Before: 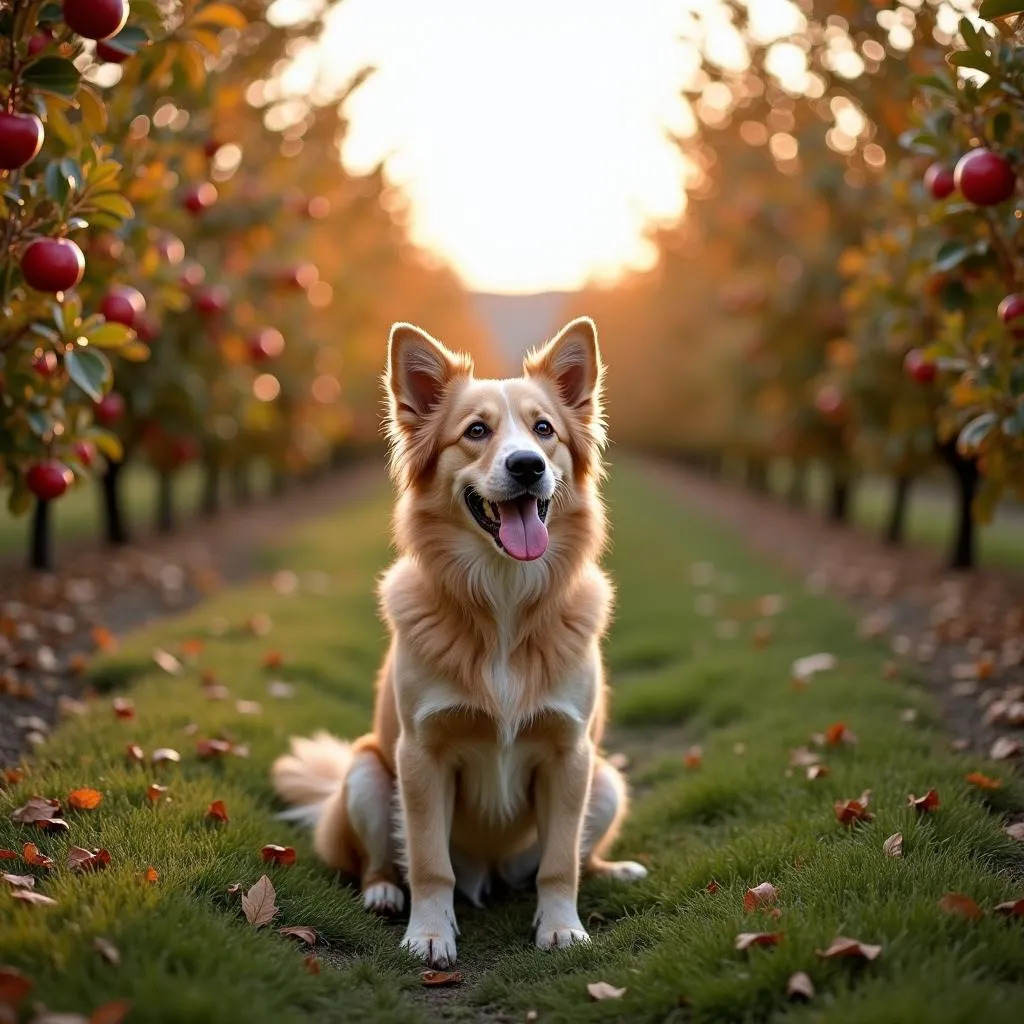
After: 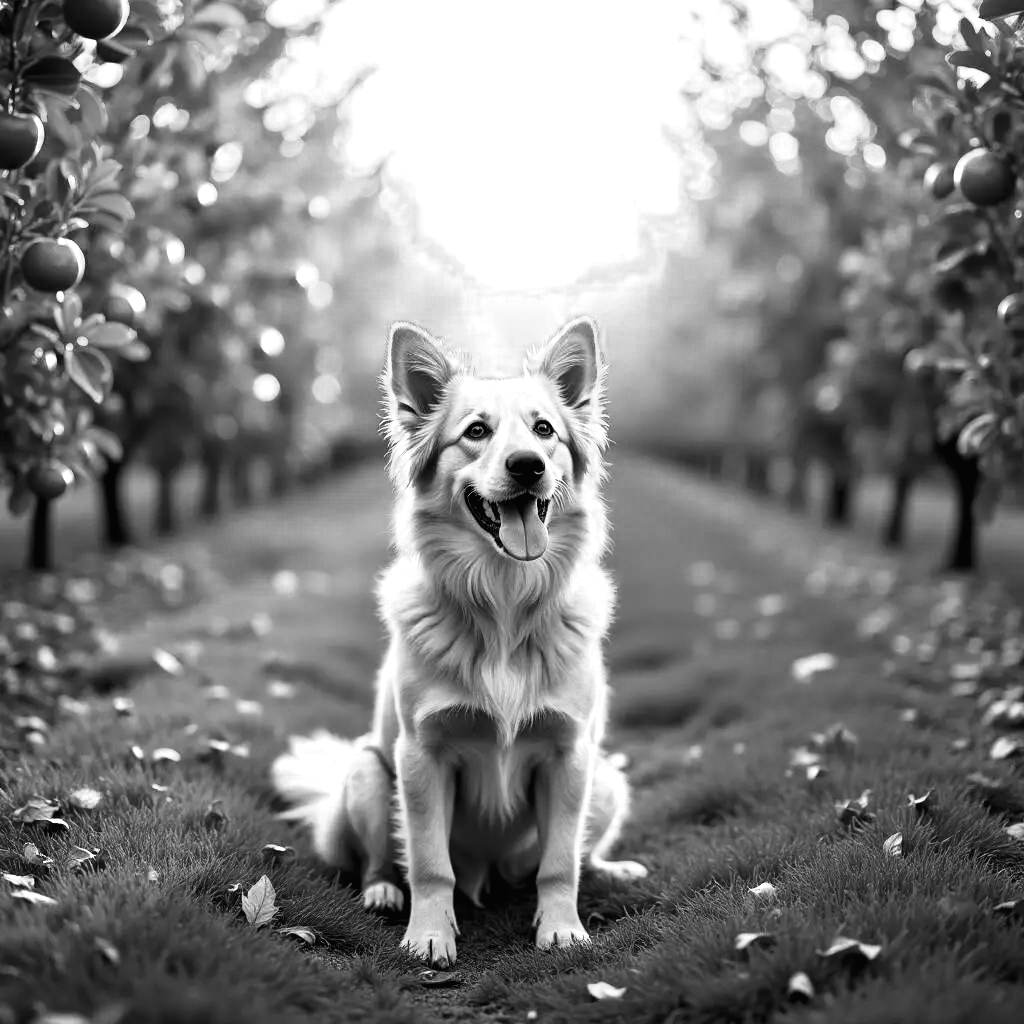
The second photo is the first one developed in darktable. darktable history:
tone curve: curves: ch0 [(0.016, 0.011) (0.084, 0.026) (0.469, 0.508) (0.721, 0.862) (1, 1)], color space Lab, linked channels, preserve colors none
monochrome: a -6.99, b 35.61, size 1.4
color zones: curves: ch0 [(0, 0.553) (0.123, 0.58) (0.23, 0.419) (0.468, 0.155) (0.605, 0.132) (0.723, 0.063) (0.833, 0.172) (0.921, 0.468)]; ch1 [(0.025, 0.645) (0.229, 0.584) (0.326, 0.551) (0.537, 0.446) (0.599, 0.911) (0.708, 1) (0.805, 0.944)]; ch2 [(0.086, 0.468) (0.254, 0.464) (0.638, 0.564) (0.702, 0.592) (0.768, 0.564)]
exposure: black level correction 0, exposure 0.7 EV, compensate exposure bias true, compensate highlight preservation false
